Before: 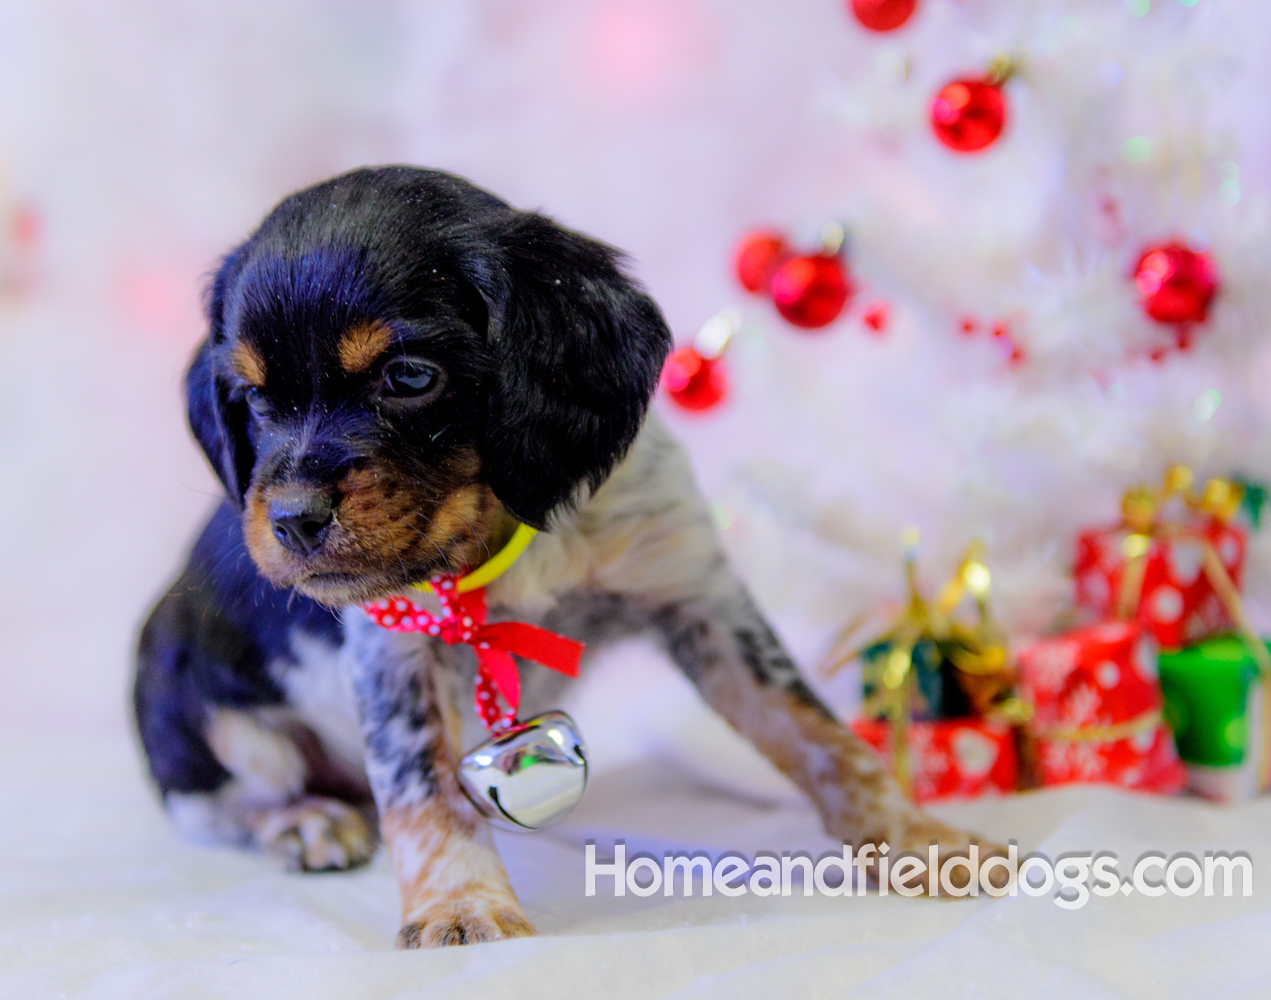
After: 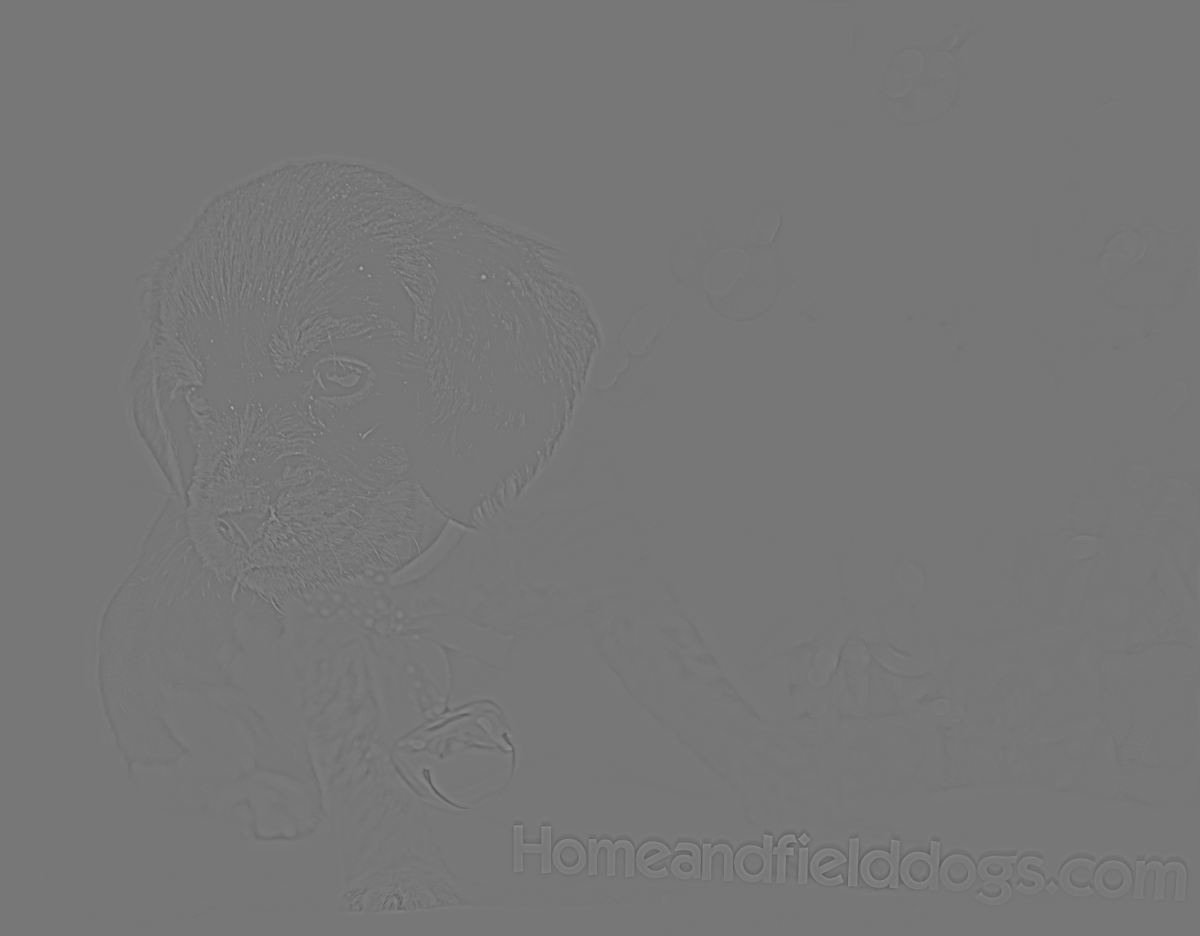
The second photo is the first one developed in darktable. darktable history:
rotate and perspective: rotation 0.062°, lens shift (vertical) 0.115, lens shift (horizontal) -0.133, crop left 0.047, crop right 0.94, crop top 0.061, crop bottom 0.94
highpass: sharpness 9.84%, contrast boost 9.94%
